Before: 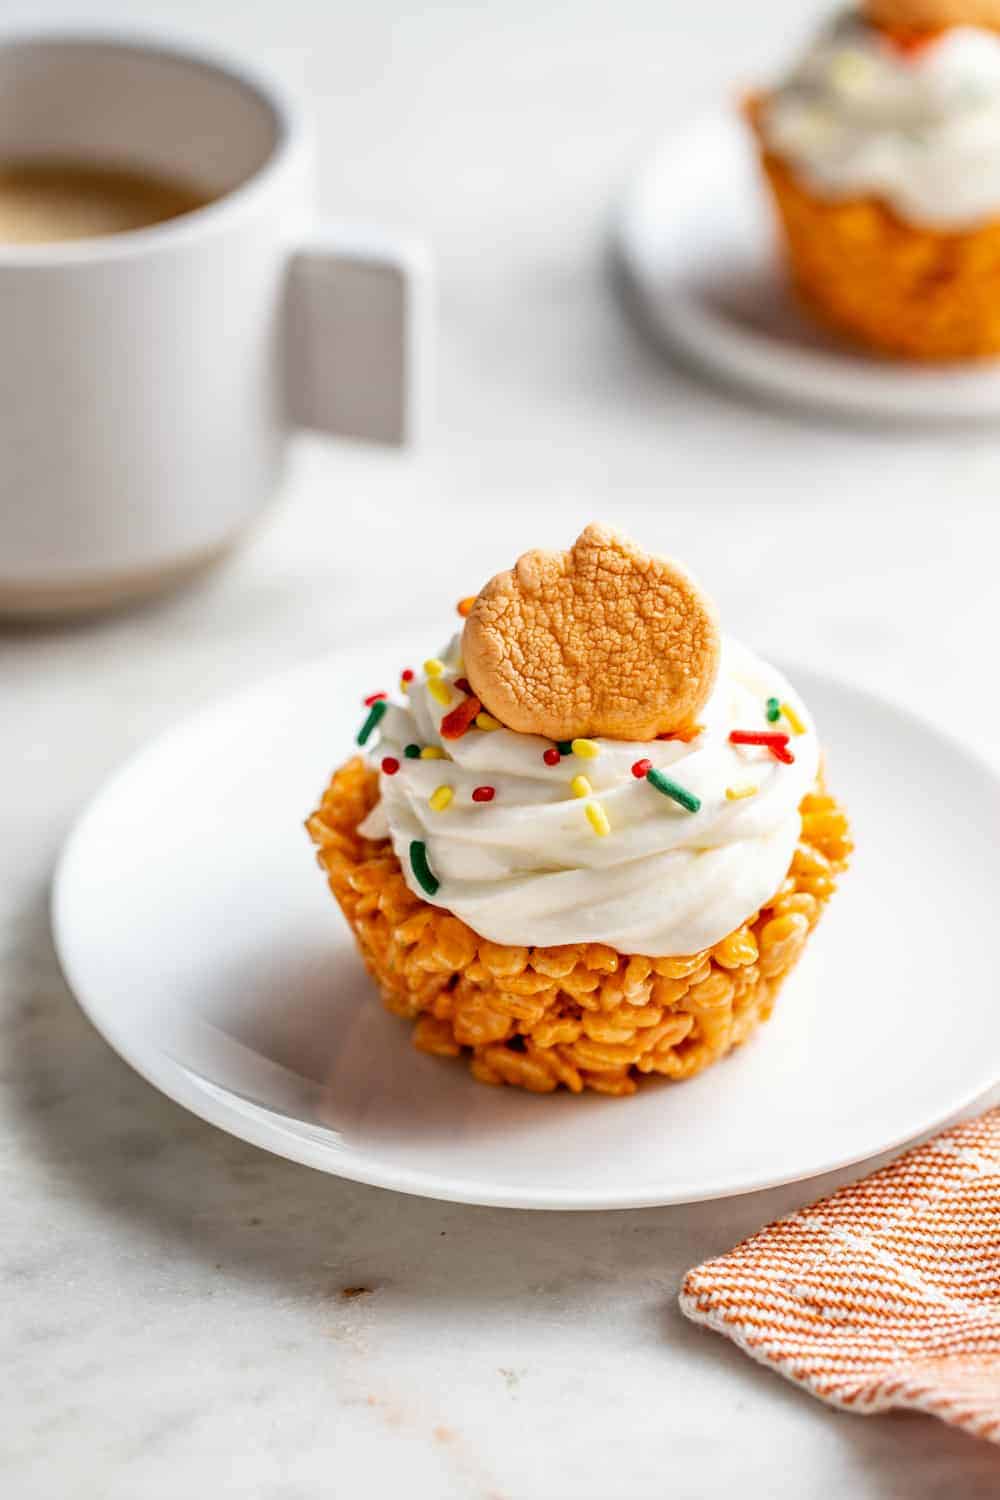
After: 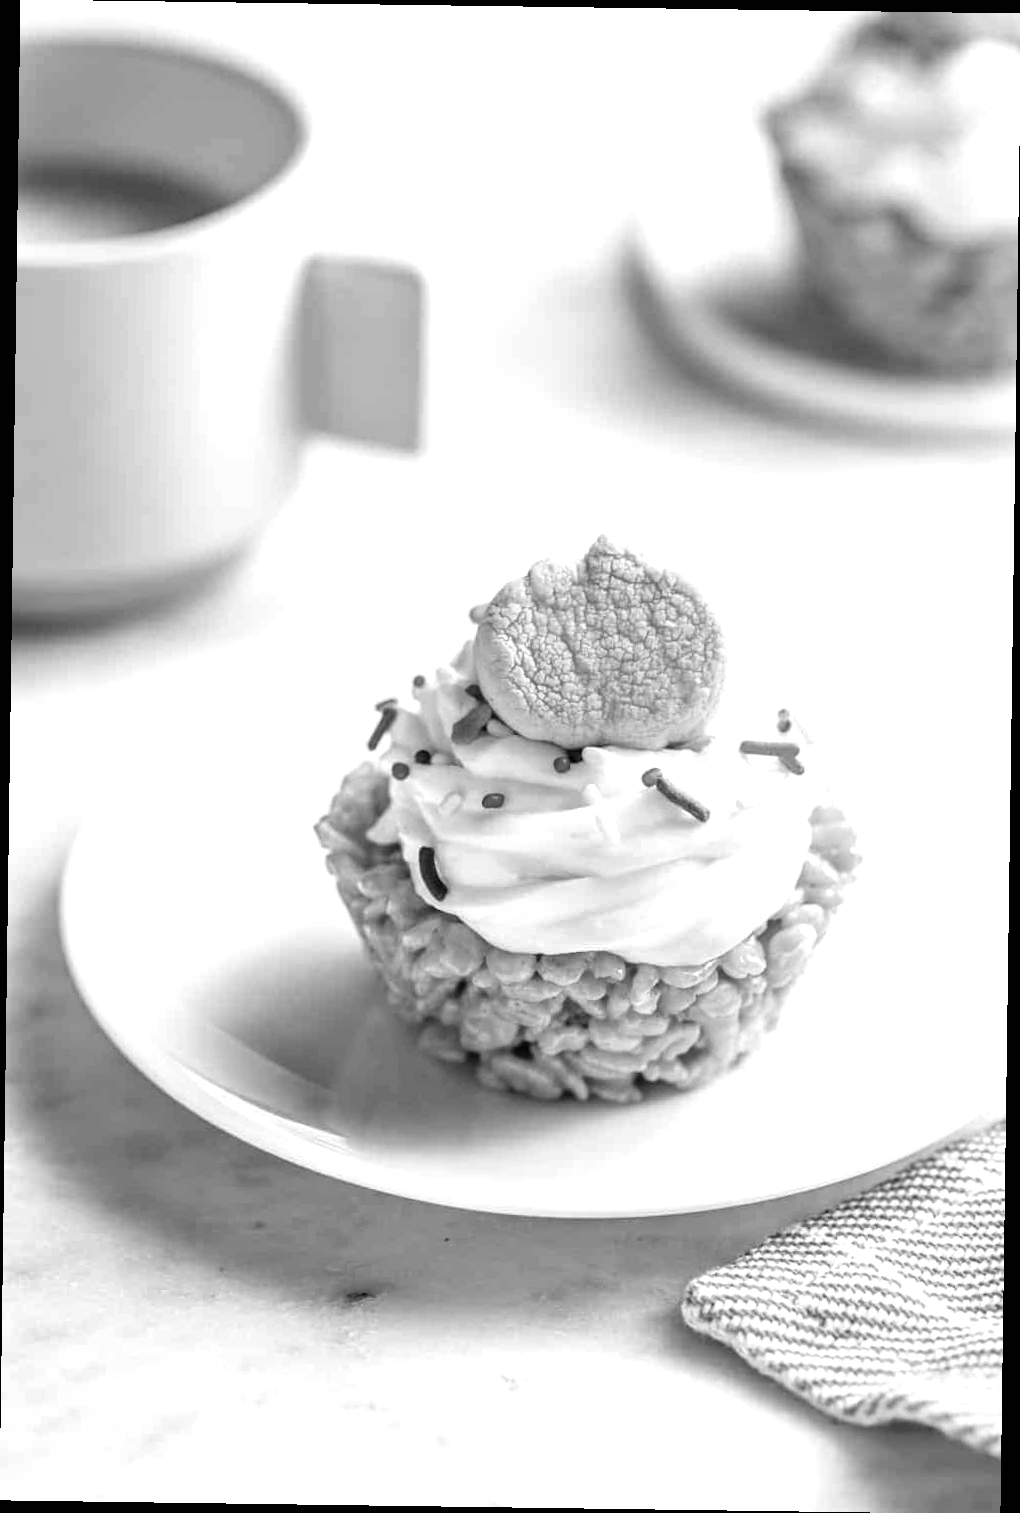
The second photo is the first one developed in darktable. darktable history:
rotate and perspective: rotation 0.8°, automatic cropping off
exposure: black level correction 0, exposure 0.5 EV, compensate exposure bias true, compensate highlight preservation false
monochrome: on, module defaults
